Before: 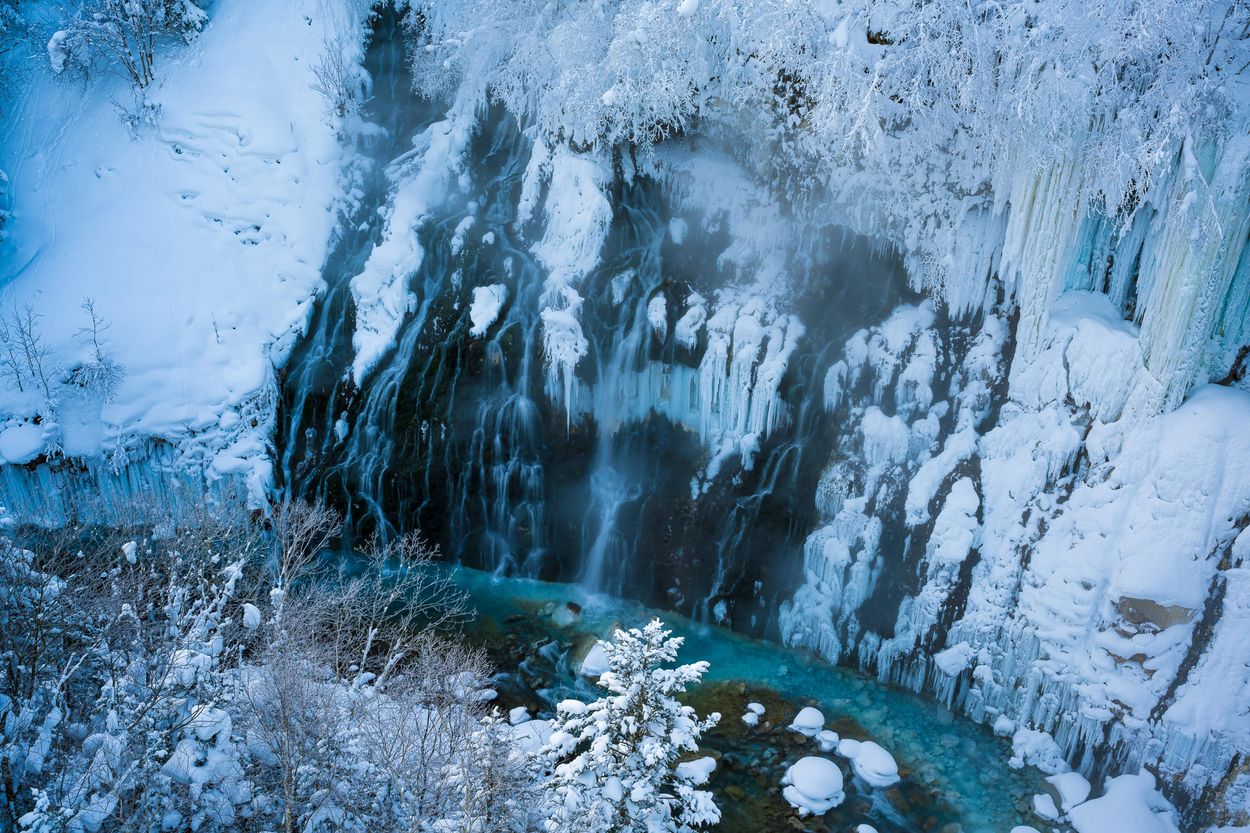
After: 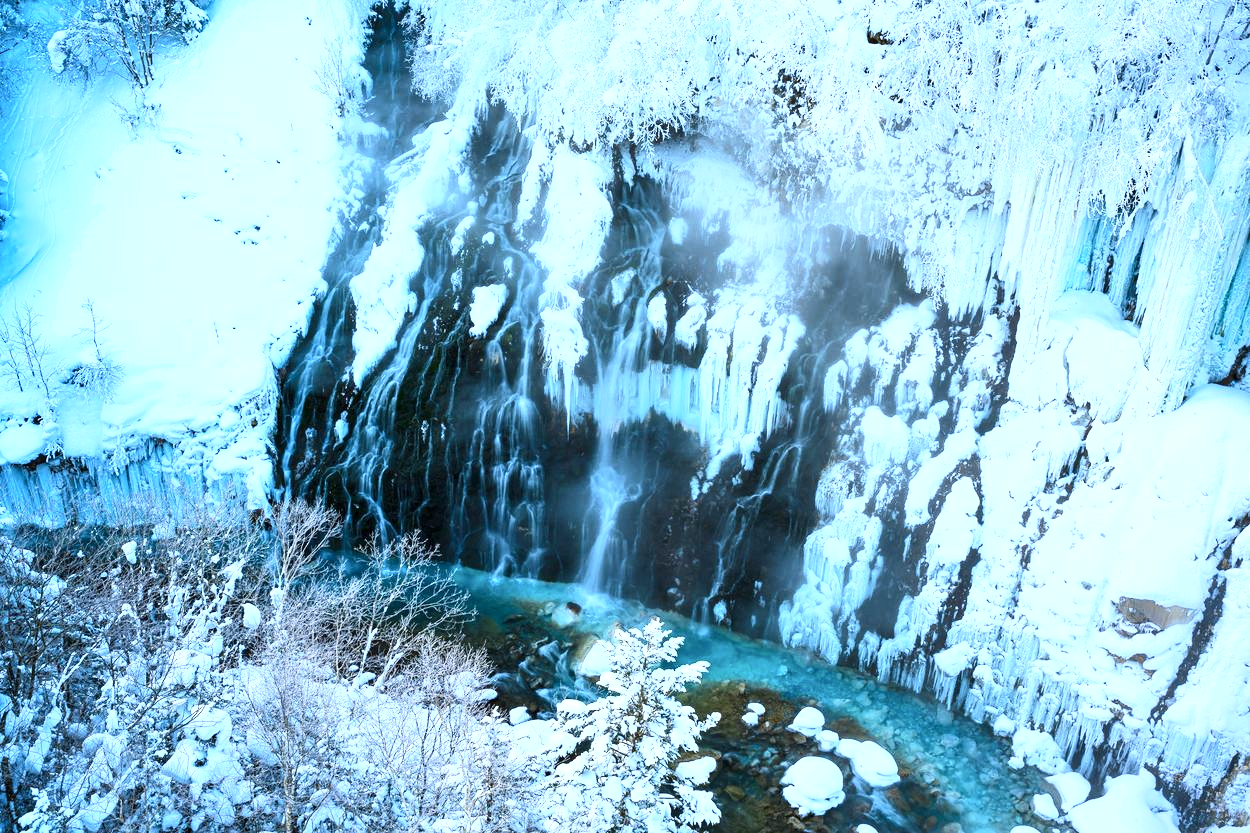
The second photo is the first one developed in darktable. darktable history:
exposure: exposure 1.063 EV, compensate highlight preservation false
shadows and highlights: shadows 37.11, highlights -27.36, soften with gaussian
contrast brightness saturation: contrast 0.241, brightness 0.091
